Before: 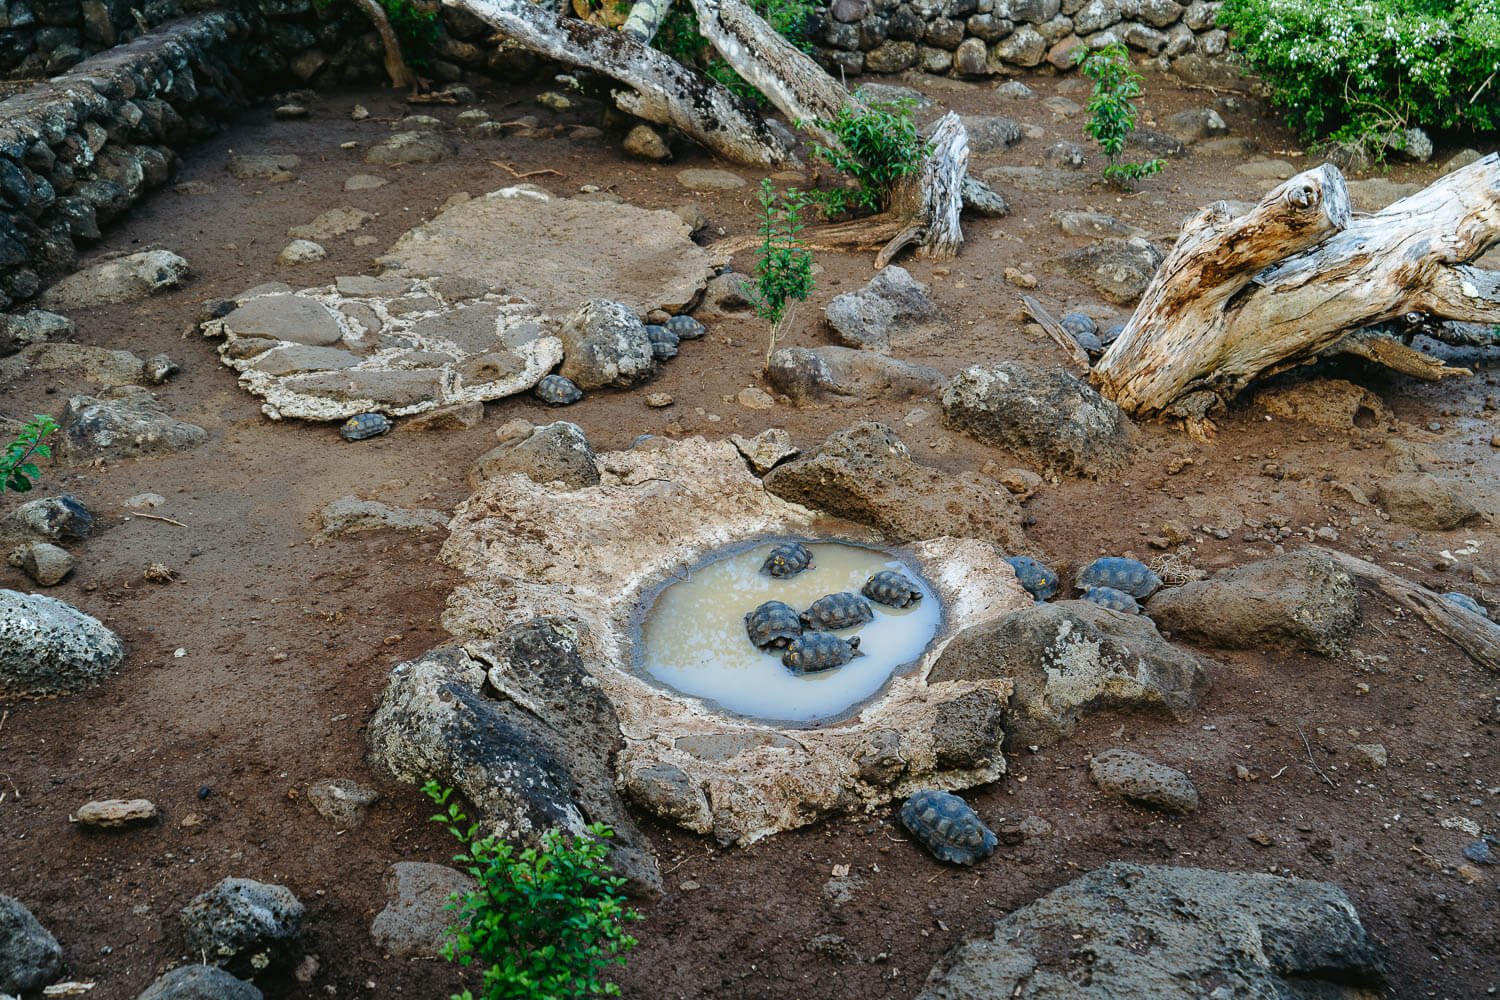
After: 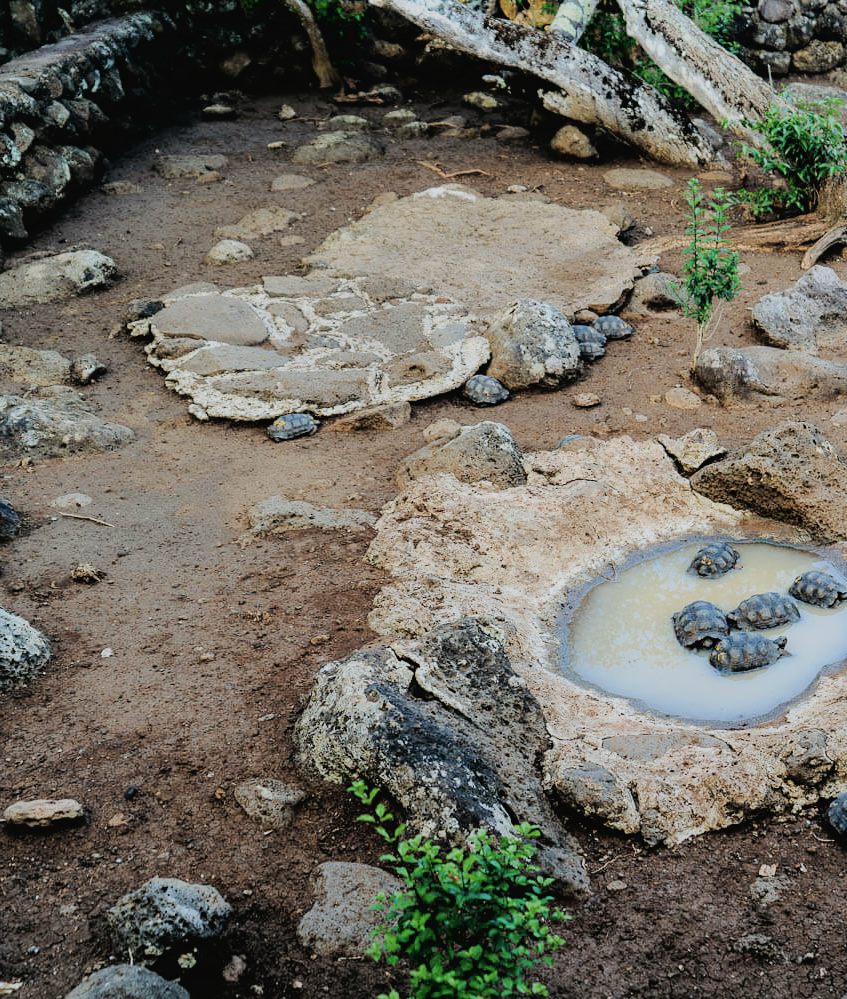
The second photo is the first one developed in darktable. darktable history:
filmic rgb: black relative exposure -7.21 EV, white relative exposure 5.35 EV, hardness 3.02
tone curve: curves: ch0 [(0, 0) (0.003, 0.022) (0.011, 0.025) (0.025, 0.032) (0.044, 0.055) (0.069, 0.089) (0.1, 0.133) (0.136, 0.18) (0.177, 0.231) (0.224, 0.291) (0.277, 0.35) (0.335, 0.42) (0.399, 0.496) (0.468, 0.561) (0.543, 0.632) (0.623, 0.706) (0.709, 0.783) (0.801, 0.865) (0.898, 0.947) (1, 1)], color space Lab, independent channels, preserve colors none
color correction: highlights b* 0.04, saturation 0.986
crop: left 4.896%, right 38.576%
